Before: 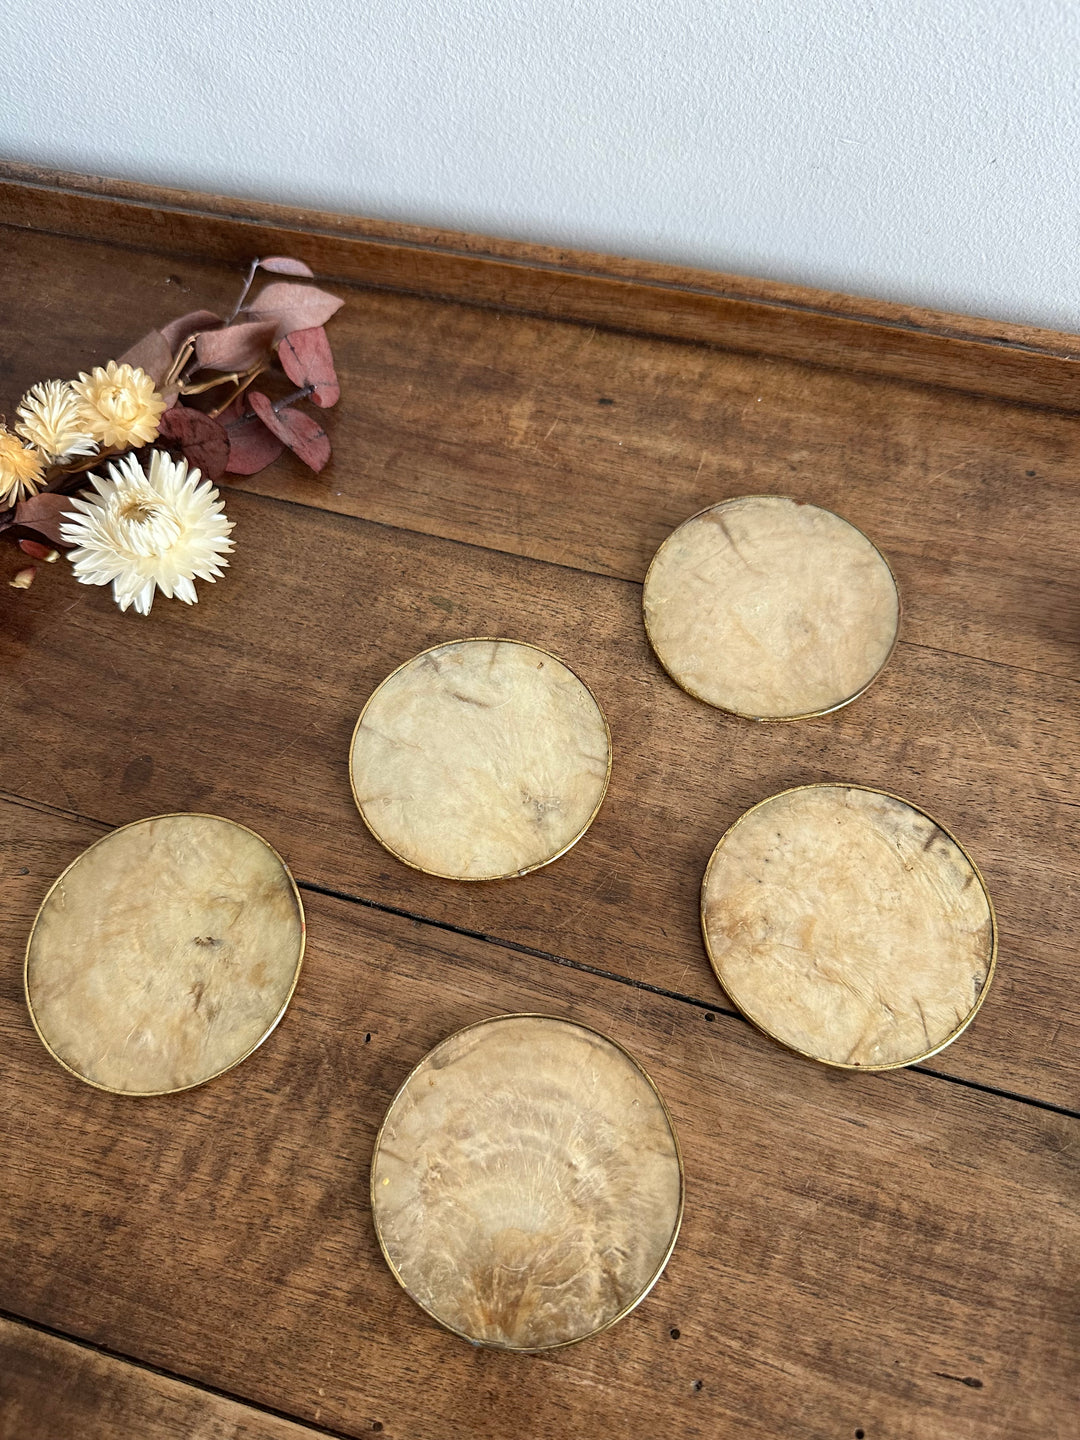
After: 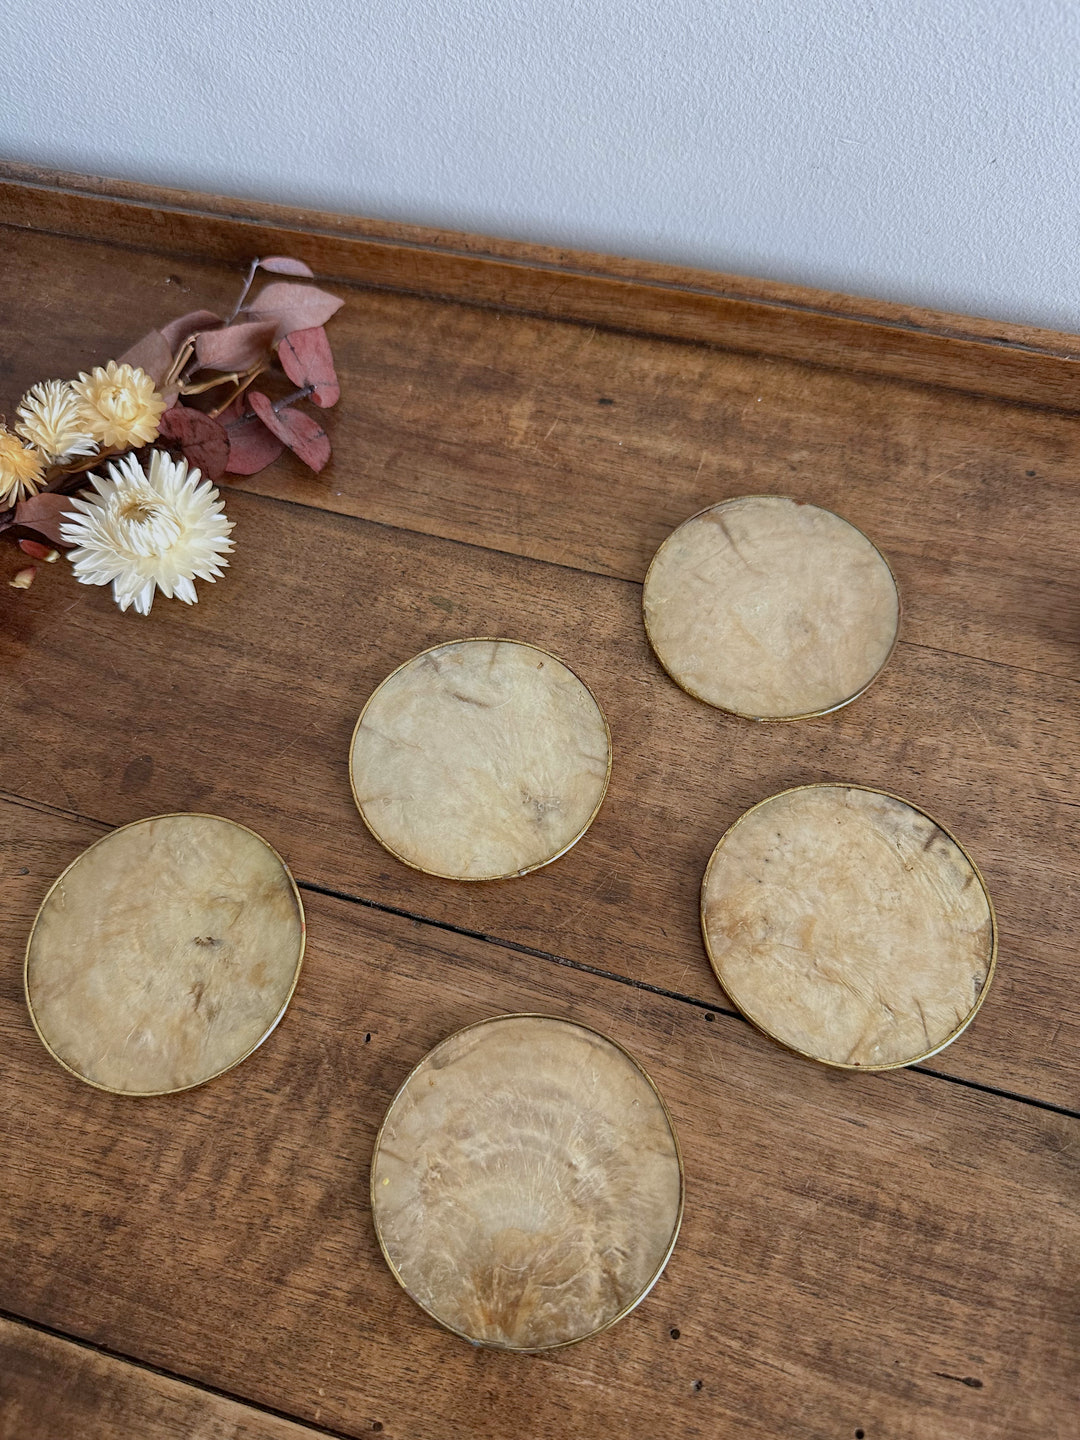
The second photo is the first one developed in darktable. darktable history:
tone equalizer: -8 EV 0.25 EV, -7 EV 0.417 EV, -6 EV 0.417 EV, -5 EV 0.25 EV, -3 EV -0.25 EV, -2 EV -0.417 EV, -1 EV -0.417 EV, +0 EV -0.25 EV, edges refinement/feathering 500, mask exposure compensation -1.57 EV, preserve details guided filter
white balance: red 0.984, blue 1.059
